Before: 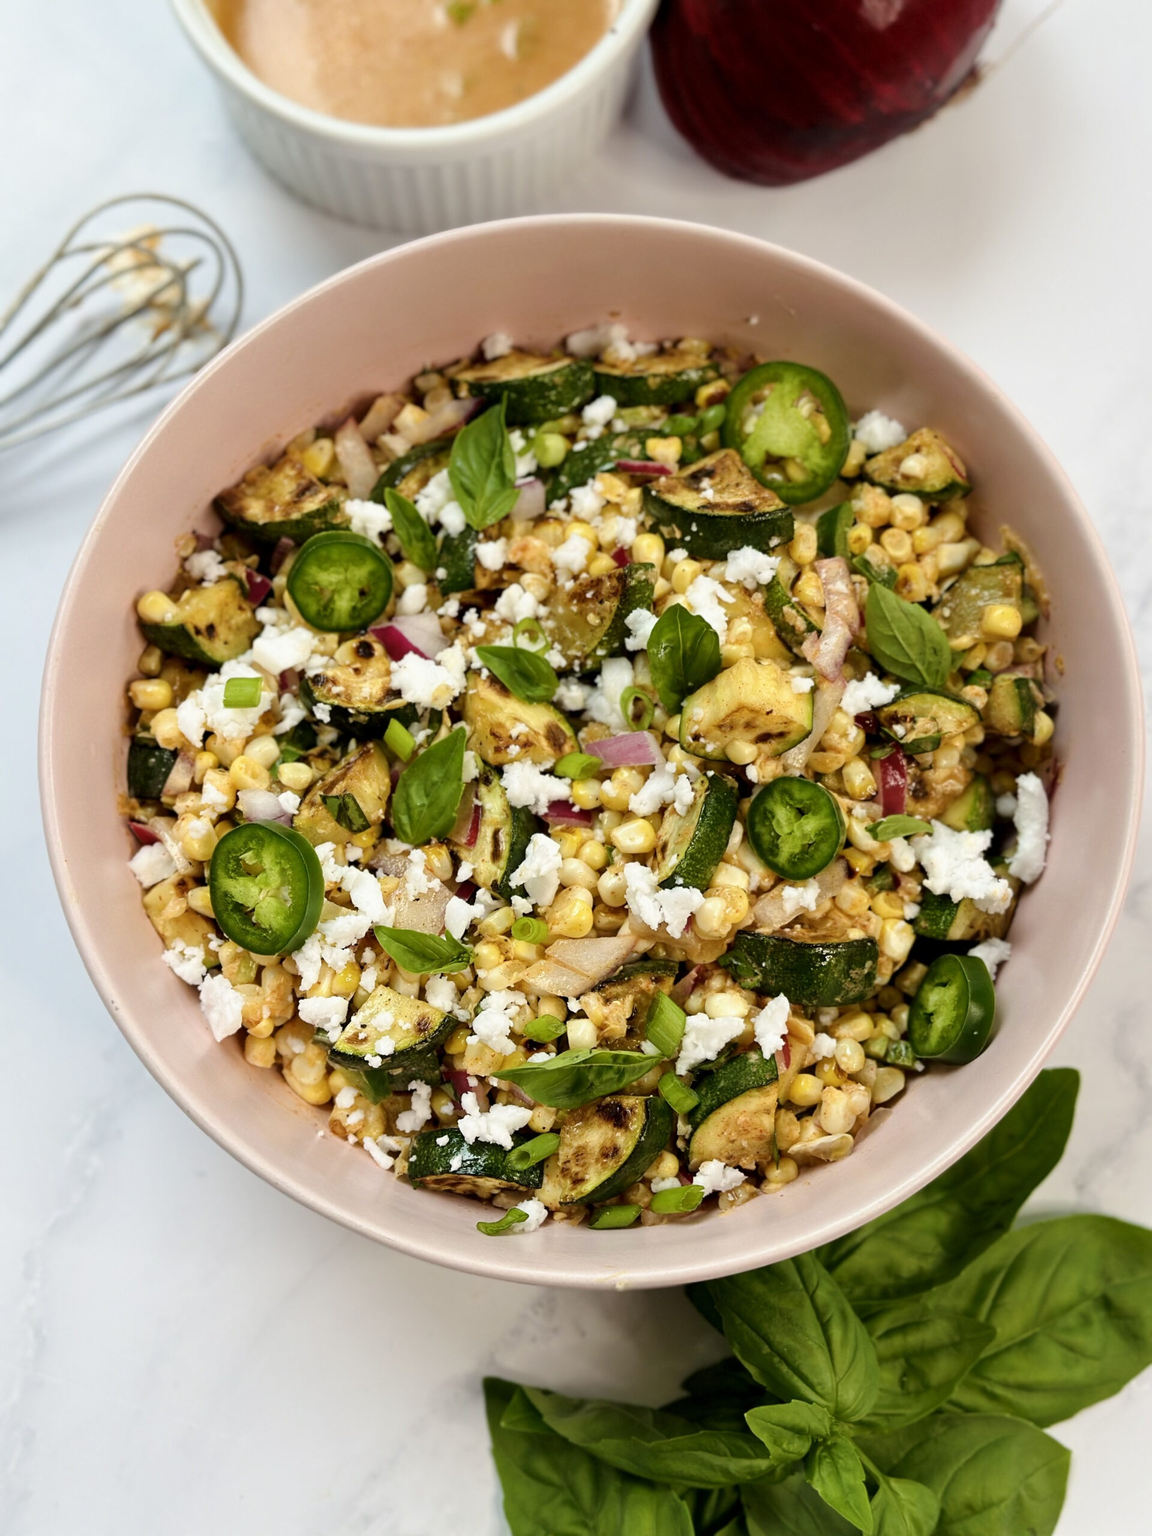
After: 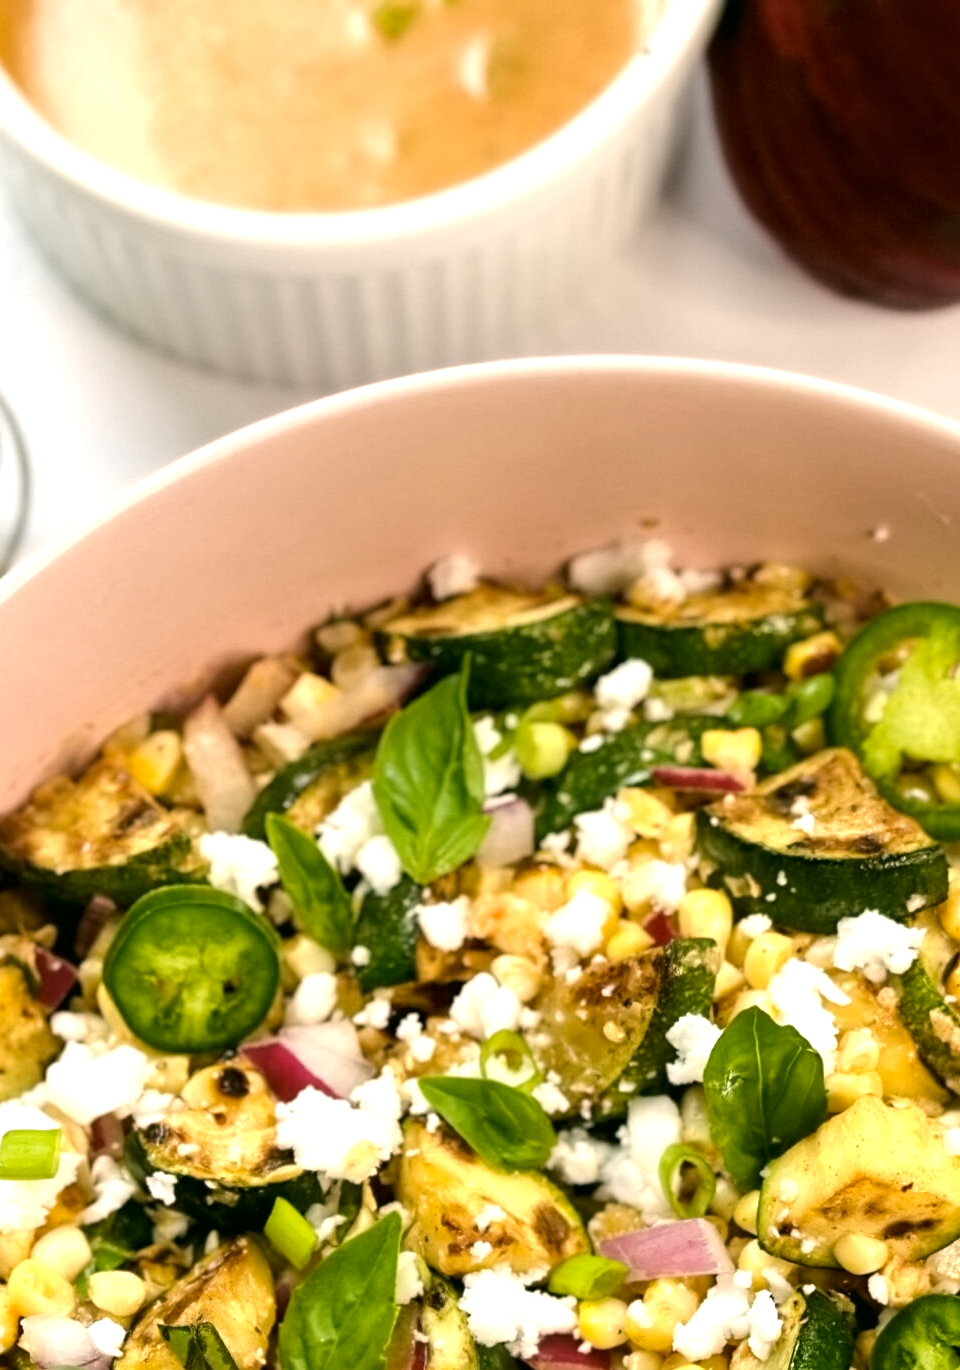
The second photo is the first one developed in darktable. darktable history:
exposure: exposure 0.7 EV, compensate highlight preservation false
crop: left 19.556%, right 30.401%, bottom 46.458%
color correction: highlights a* 4.02, highlights b* 4.98, shadows a* -7.55, shadows b* 4.98
contrast equalizer: y [[0.5 ×6], [0.5 ×6], [0.5 ×6], [0 ×6], [0, 0.039, 0.251, 0.29, 0.293, 0.292]]
contrast brightness saturation: saturation -0.1
